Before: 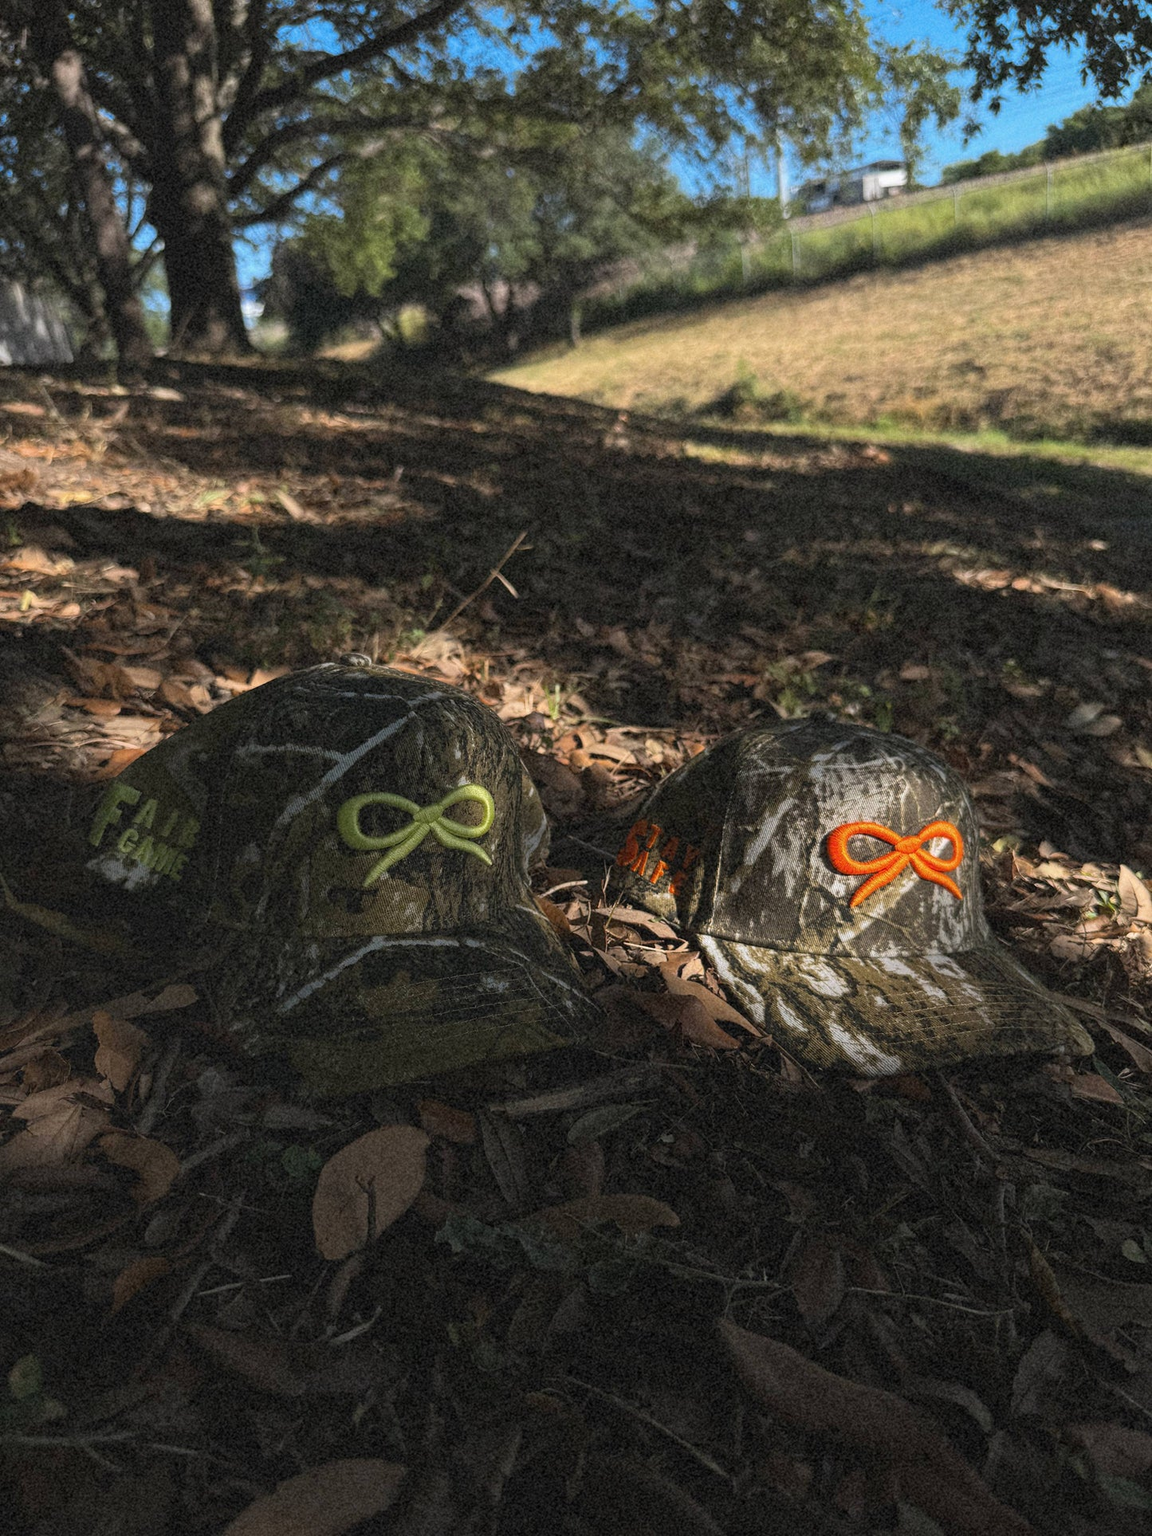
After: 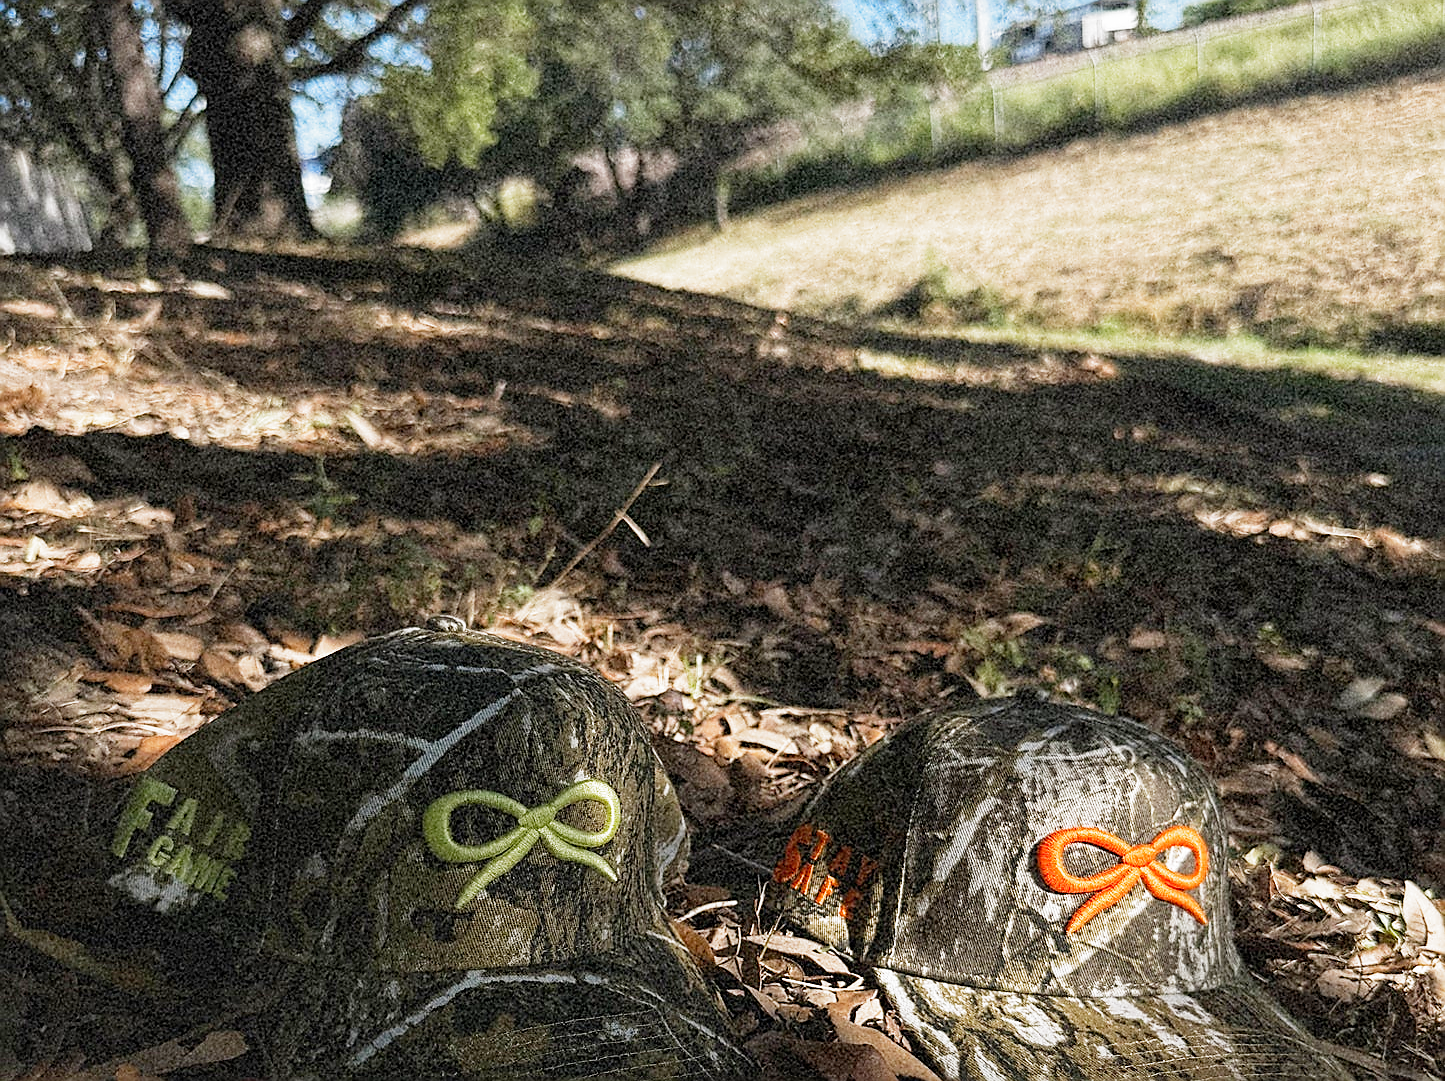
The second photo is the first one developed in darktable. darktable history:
crop and rotate: top 10.605%, bottom 33.274%
filmic rgb: middle gray luminance 9.23%, black relative exposure -10.55 EV, white relative exposure 3.45 EV, threshold 6 EV, target black luminance 0%, hardness 5.98, latitude 59.69%, contrast 1.087, highlights saturation mix 5%, shadows ↔ highlights balance 29.23%, add noise in highlights 0, preserve chrominance no, color science v3 (2019), use custom middle-gray values true, iterations of high-quality reconstruction 0, contrast in highlights soft, enable highlight reconstruction true
sharpen: radius 1.4, amount 1.25, threshold 0.7
